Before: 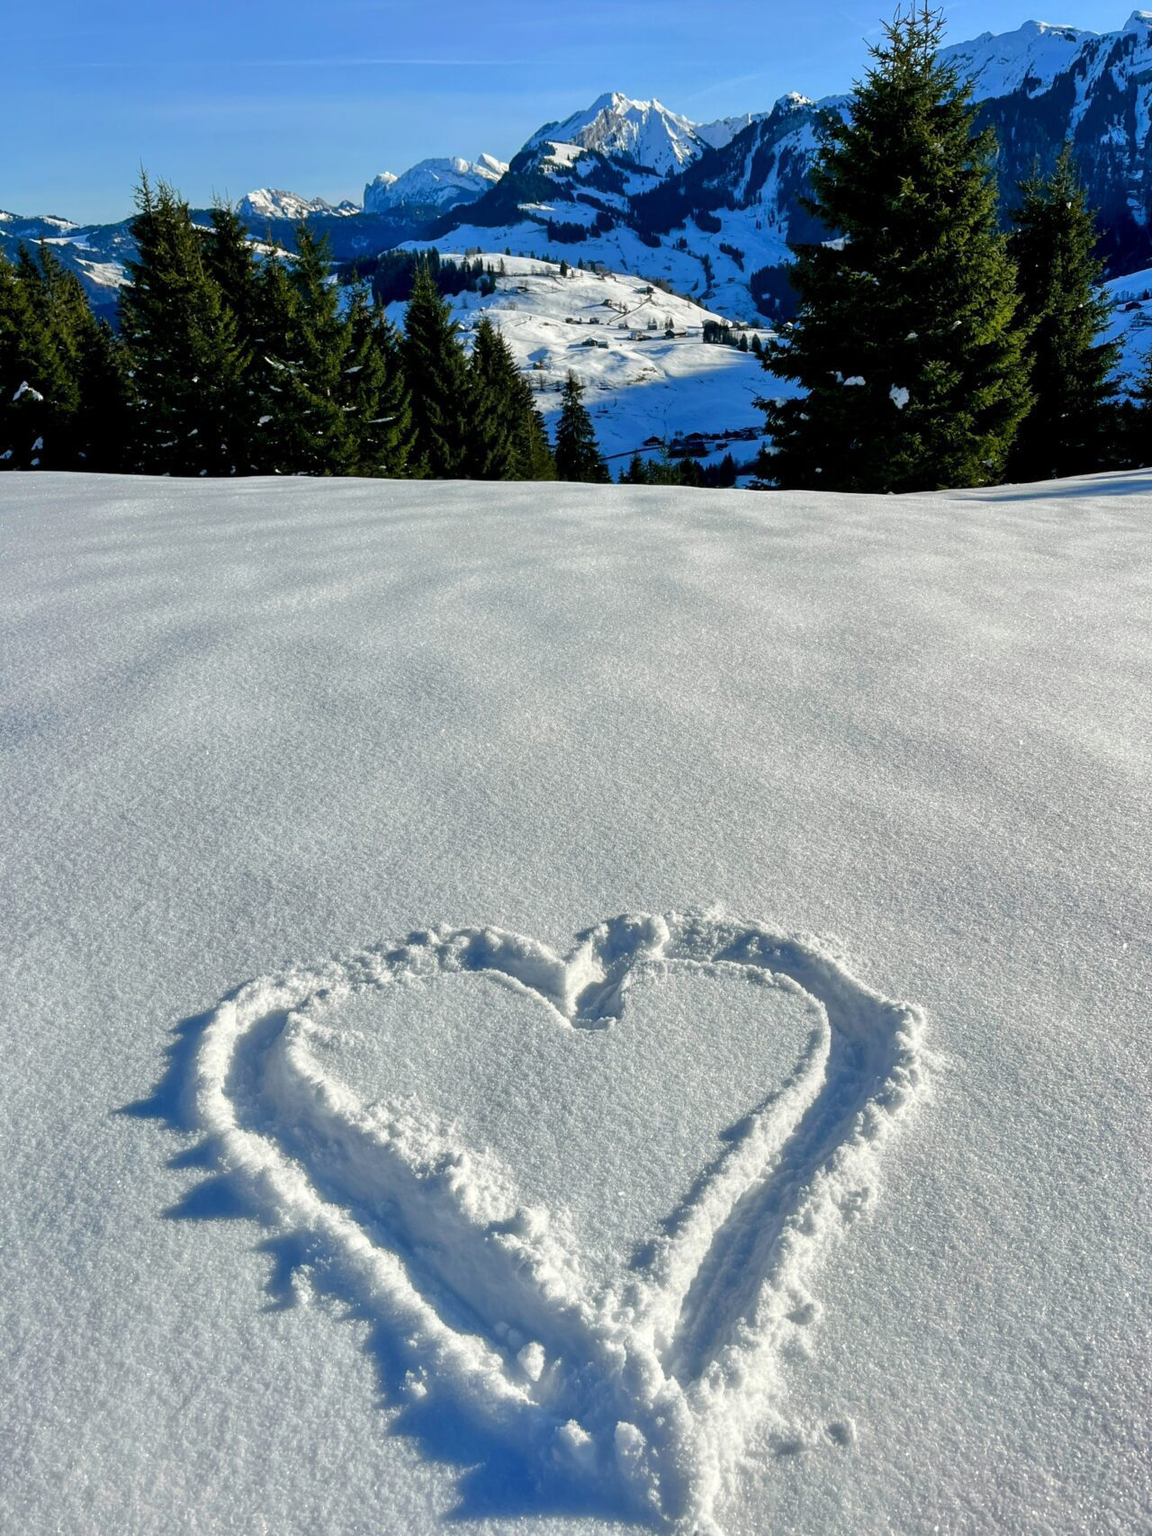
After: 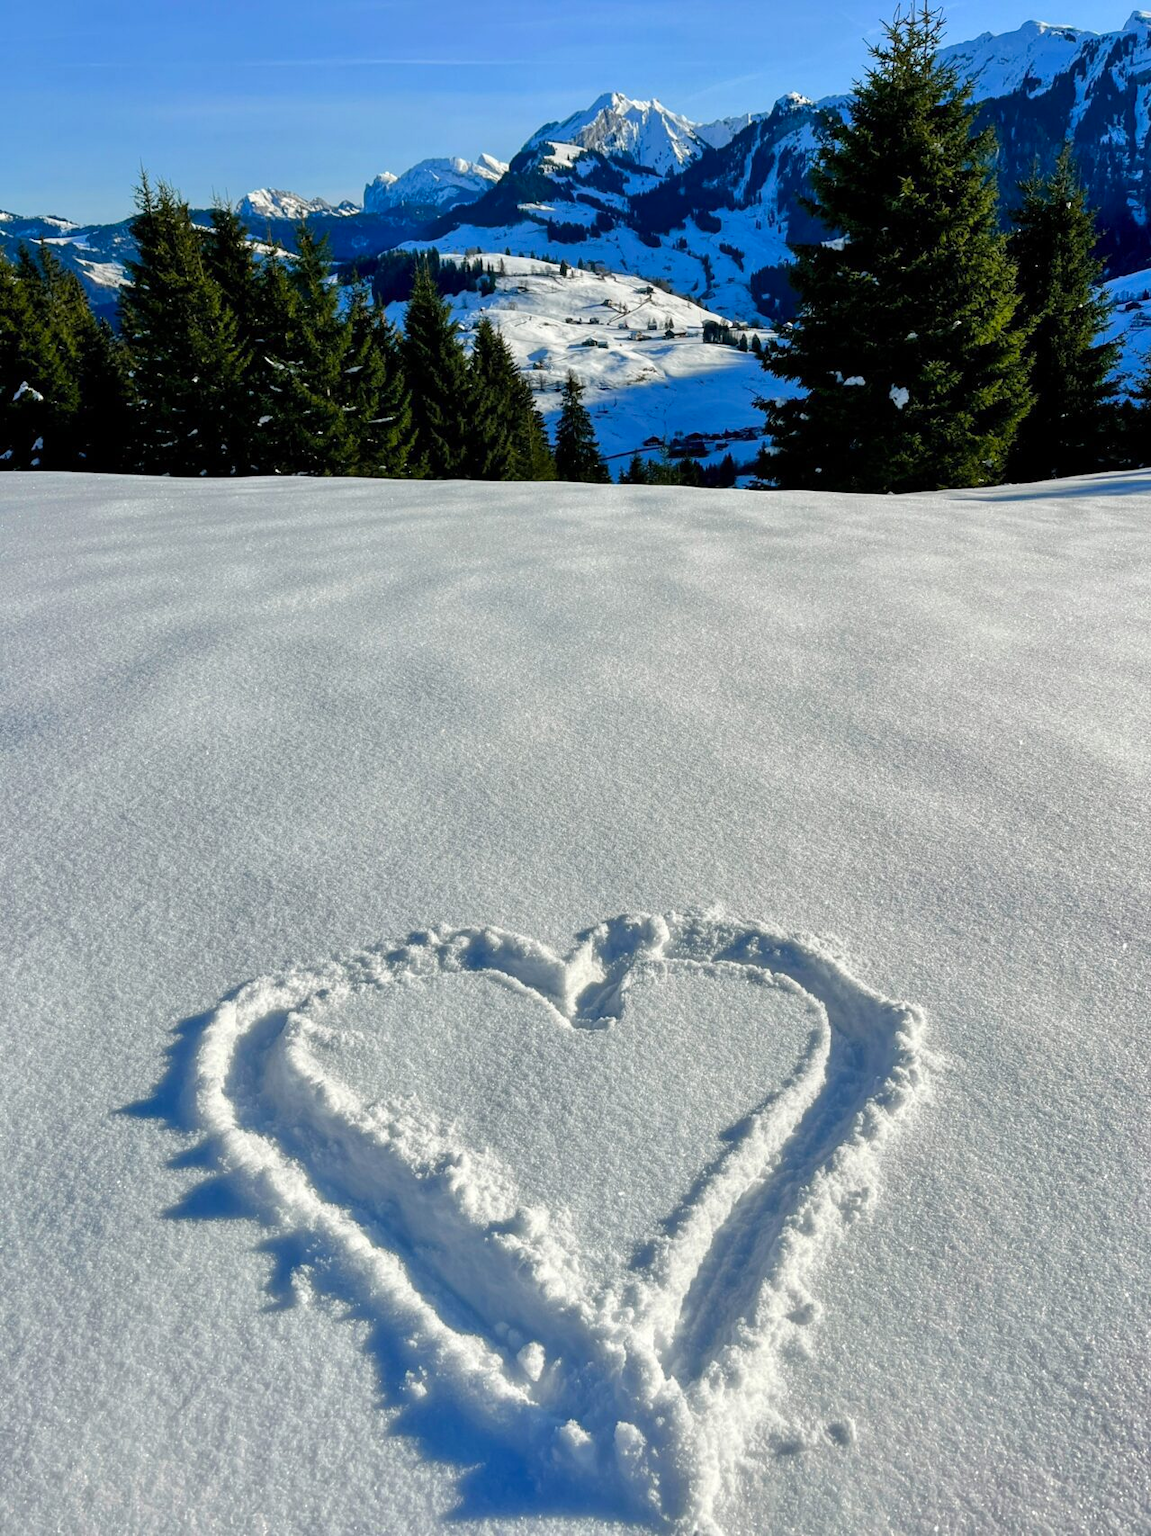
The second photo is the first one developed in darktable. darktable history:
color balance rgb: linear chroma grading › global chroma 6.84%, perceptual saturation grading › global saturation -2.44%, perceptual saturation grading › highlights -7.949%, perceptual saturation grading › mid-tones 7.812%, perceptual saturation grading › shadows 3.591%
